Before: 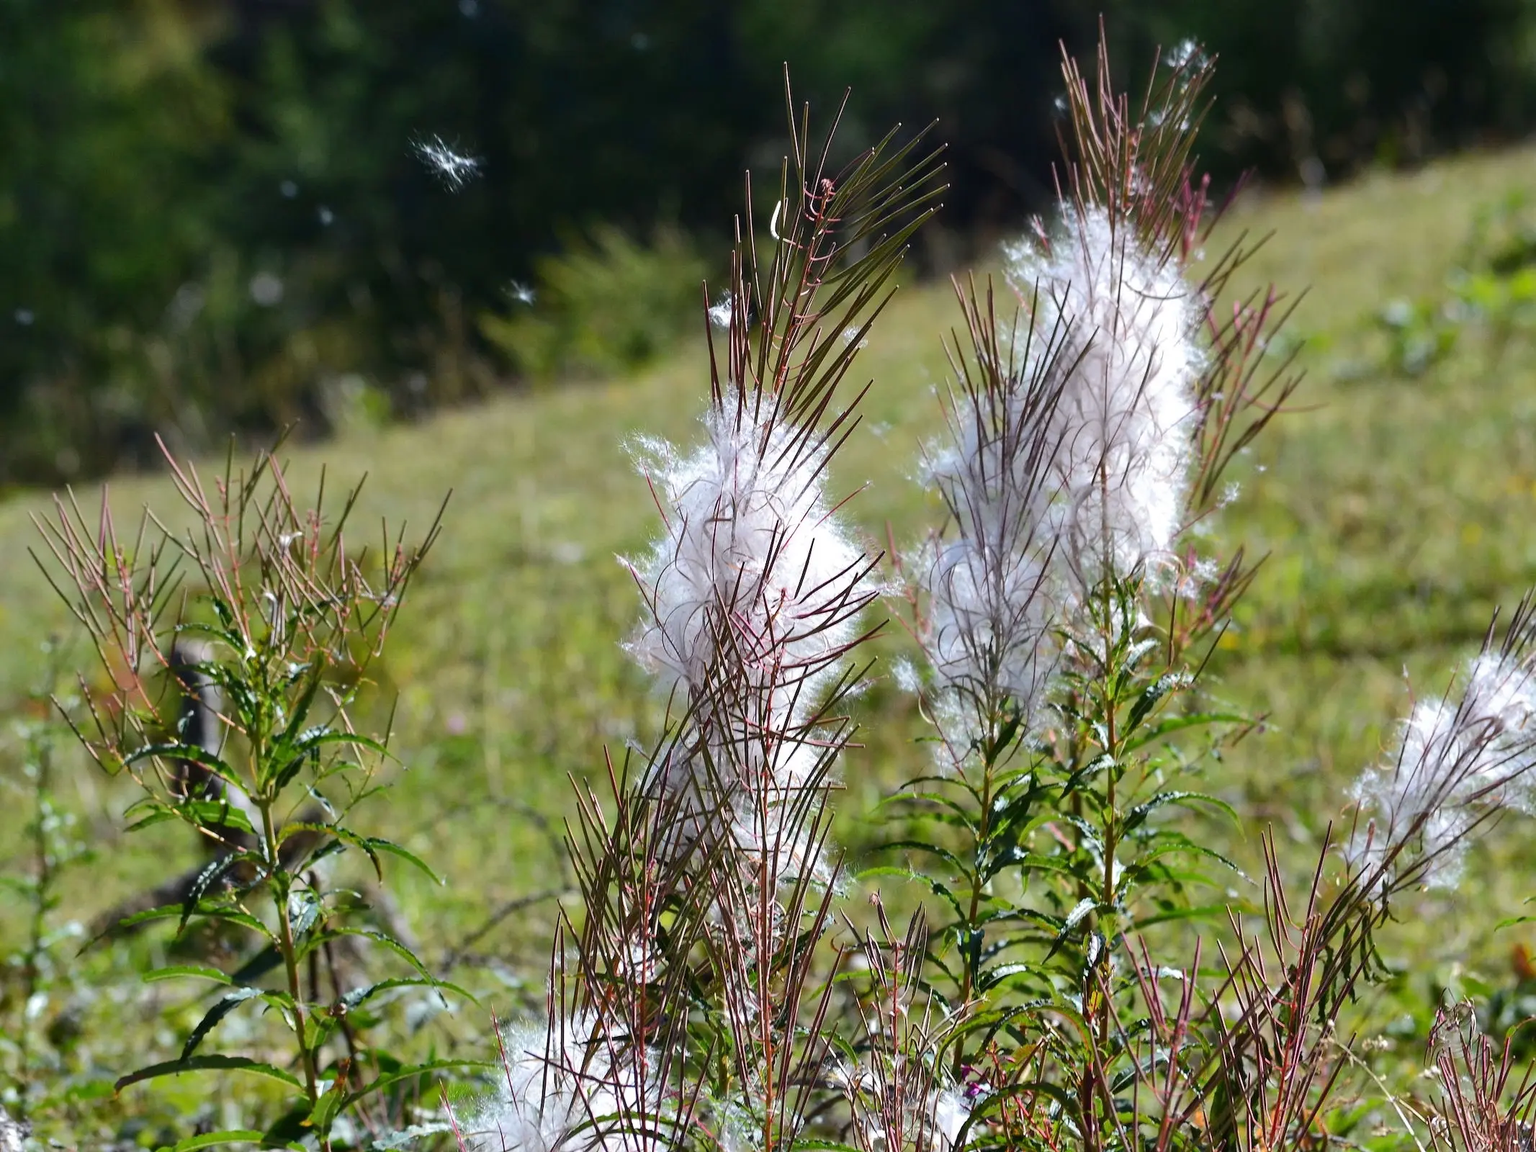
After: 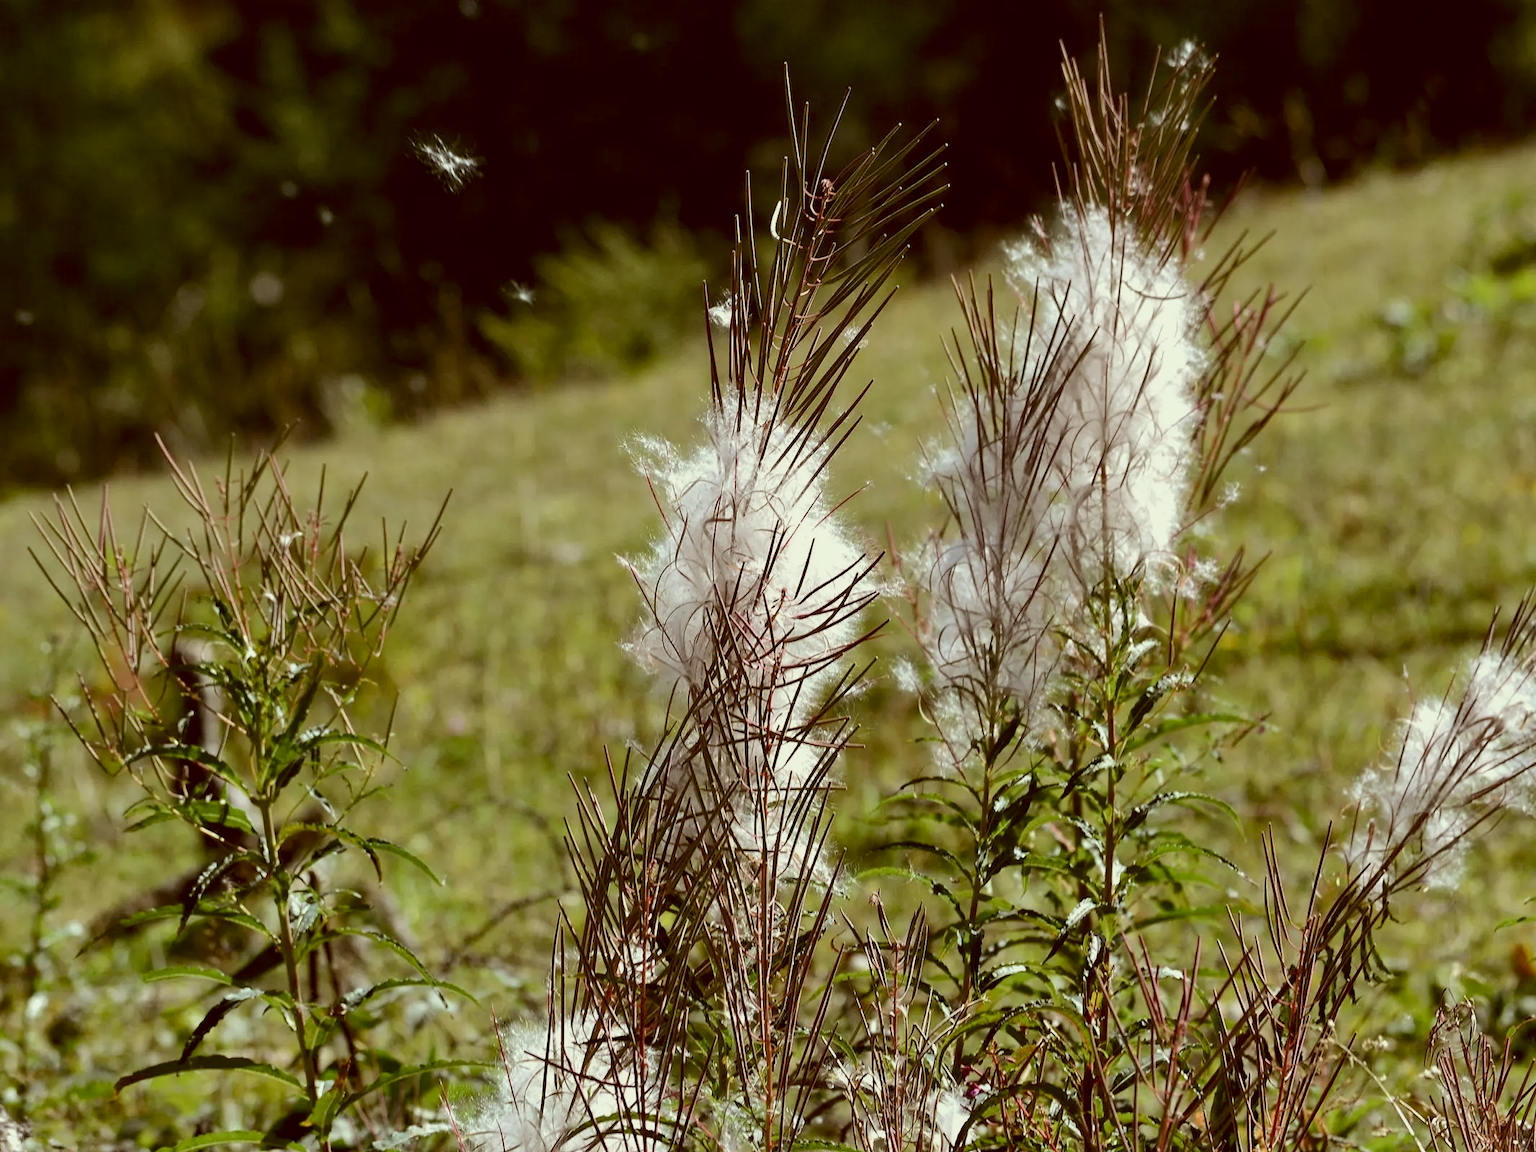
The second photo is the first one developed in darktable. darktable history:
color correction: highlights a* -6.11, highlights b* 9.17, shadows a* 10.72, shadows b* 23.33
exposure: black level correction 0.006, exposure -0.219 EV, compensate highlight preservation false
contrast brightness saturation: contrast 0.096, saturation -0.286
